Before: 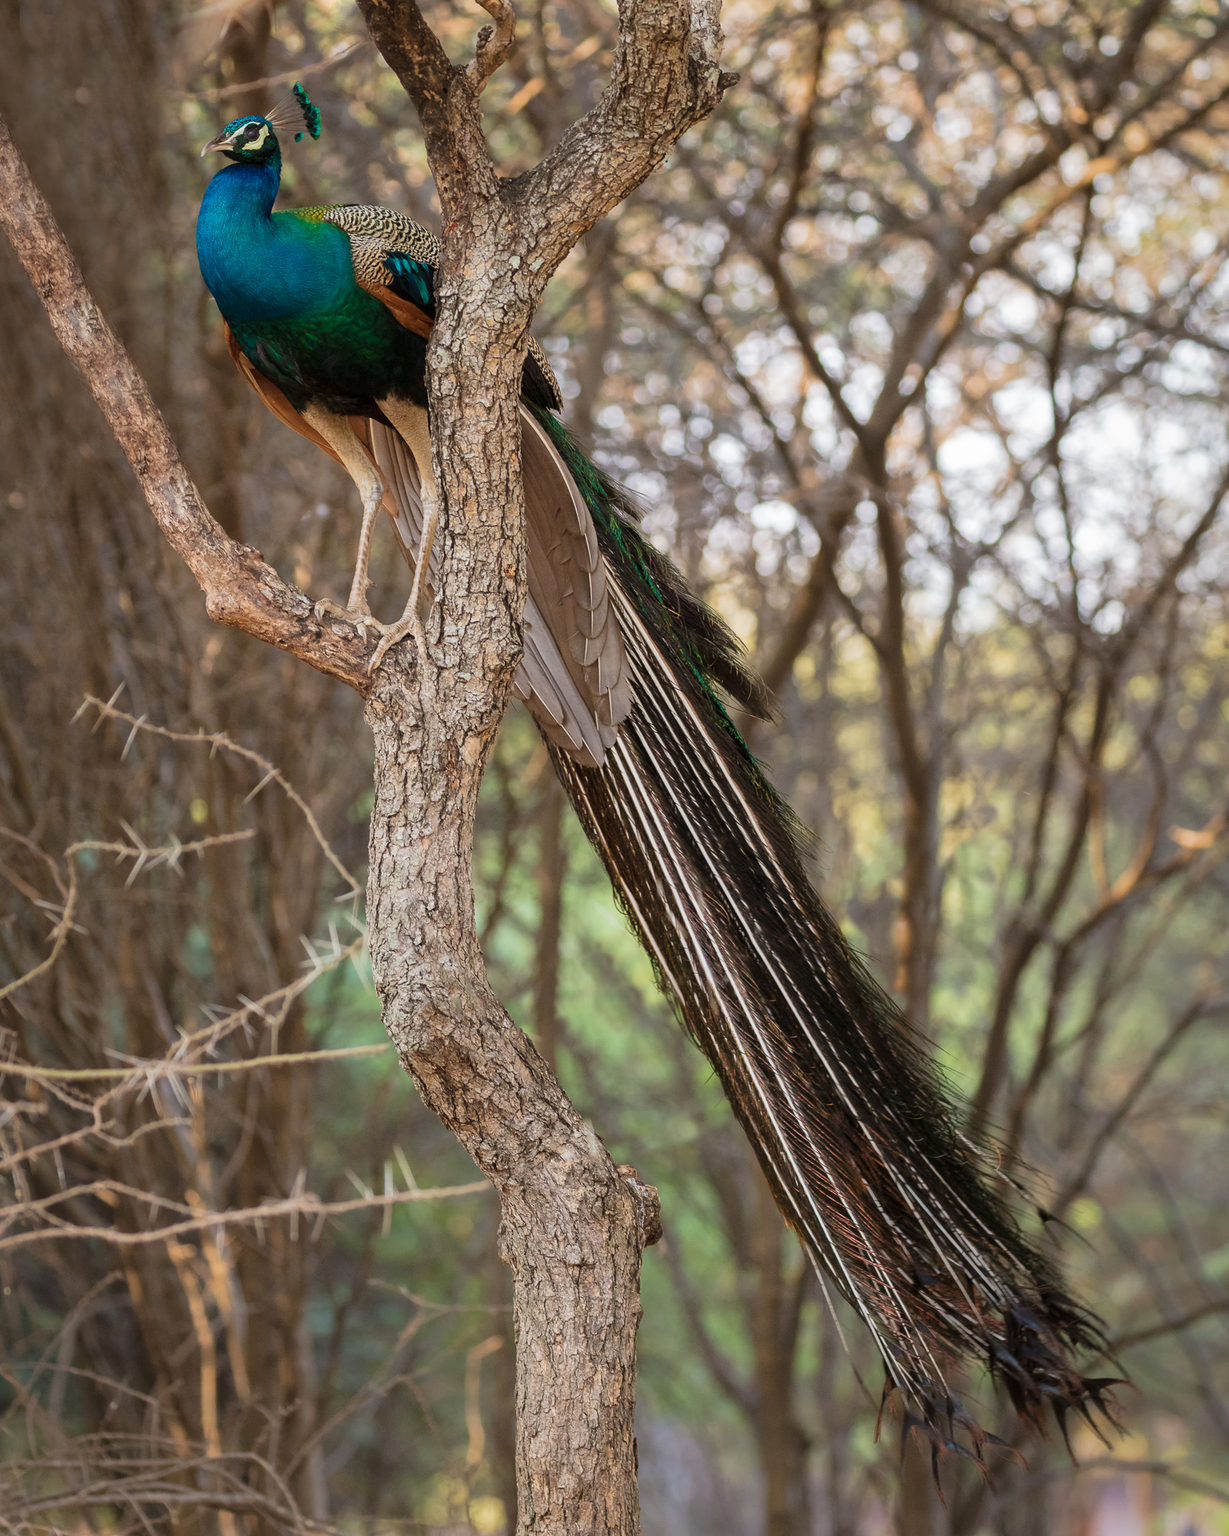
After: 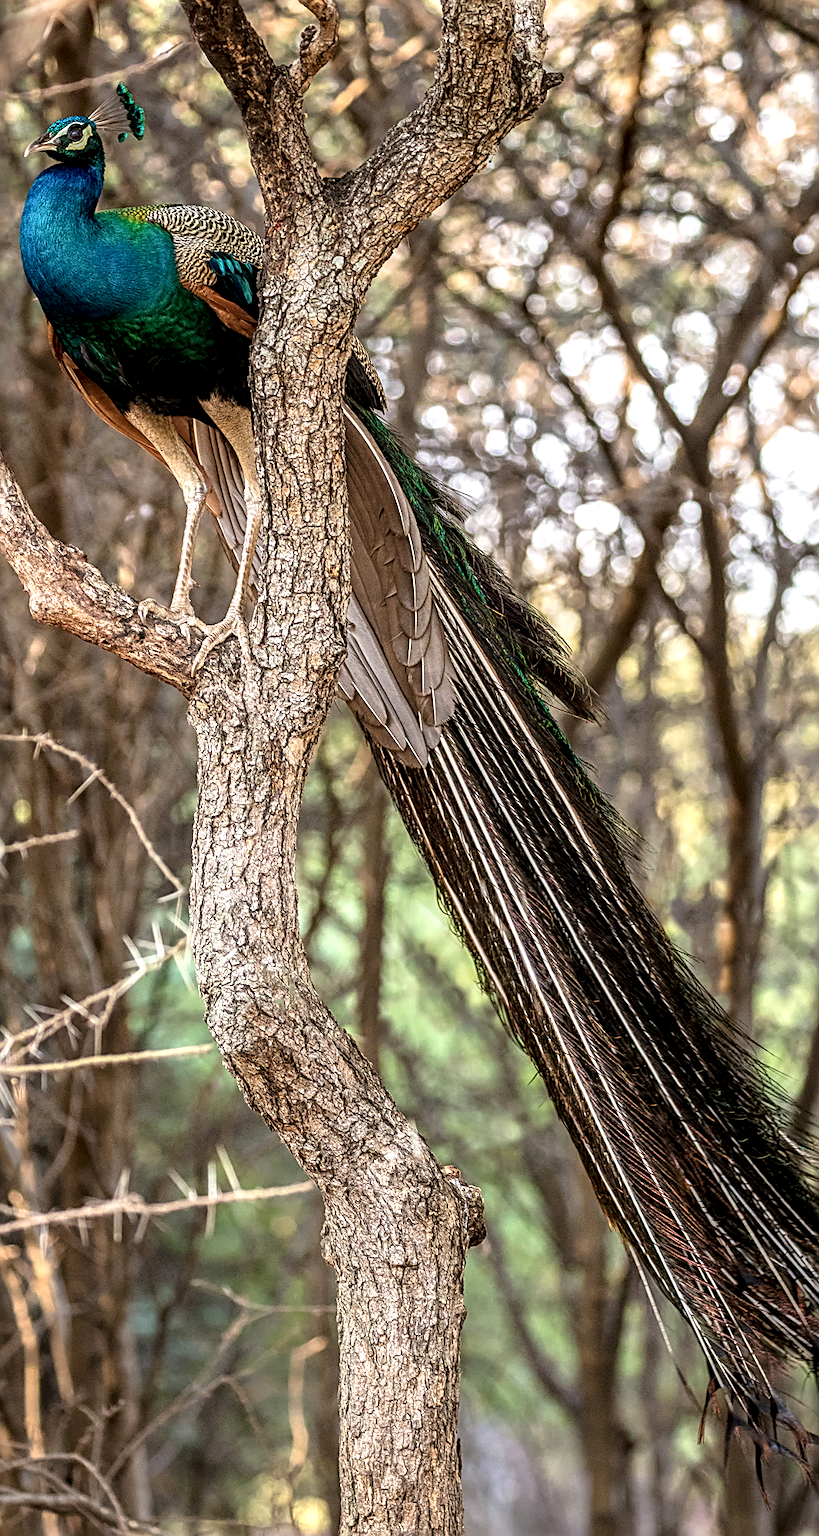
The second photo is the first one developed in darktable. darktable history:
crop and rotate: left 14.385%, right 18.948%
local contrast: highlights 0%, shadows 0%, detail 182%
exposure: exposure 0.3 EV, compensate highlight preservation false
sharpen: radius 2.676, amount 0.669
